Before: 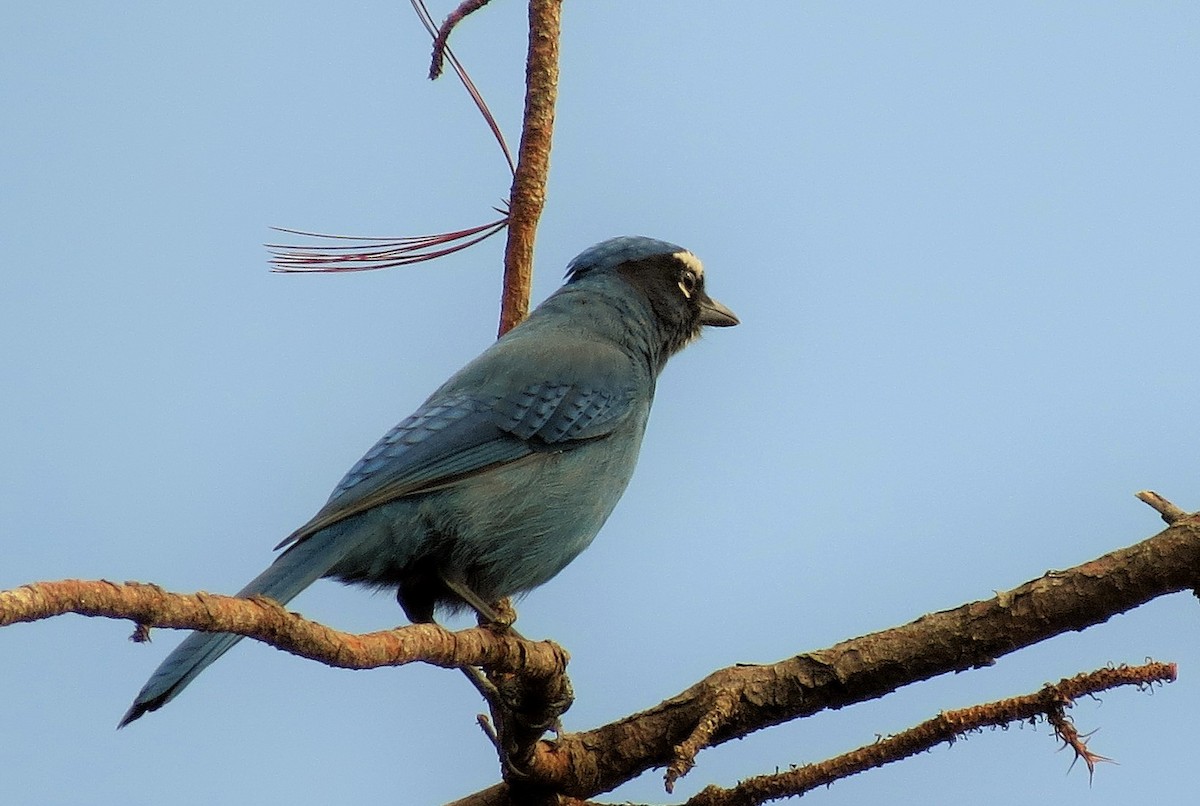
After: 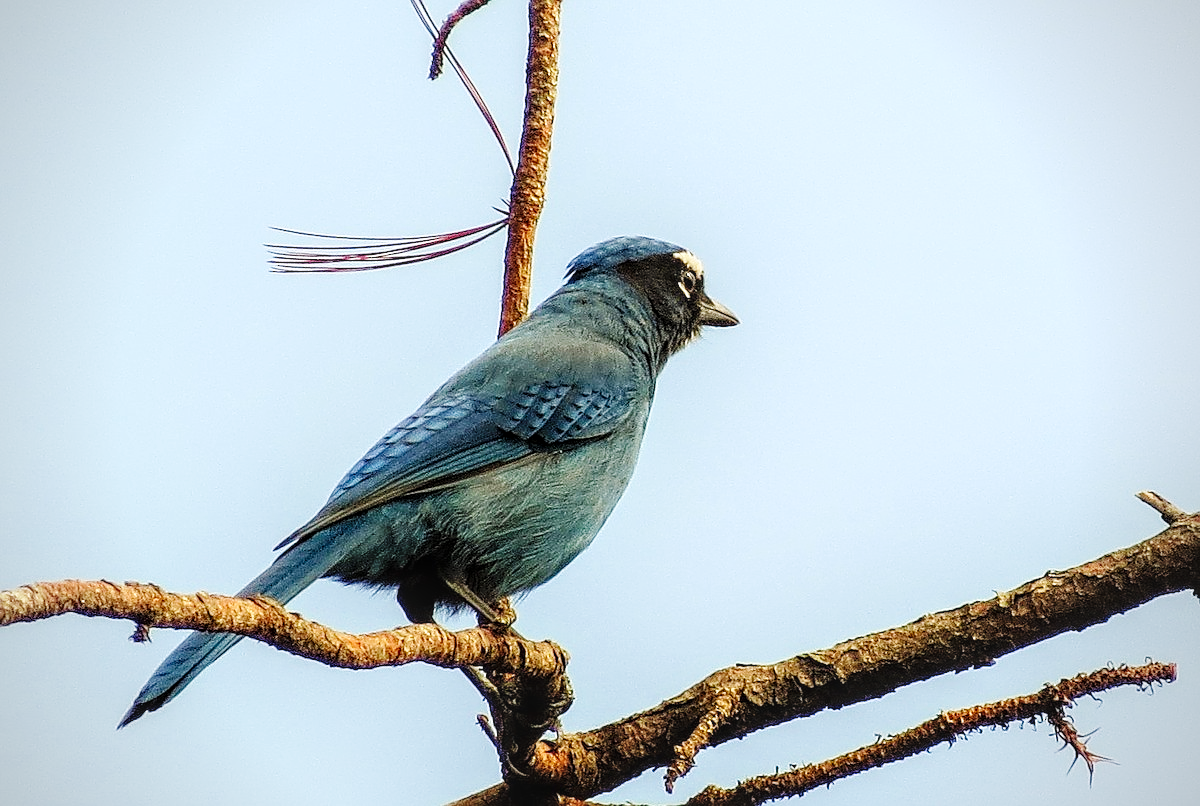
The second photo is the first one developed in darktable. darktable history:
local contrast: detail 130%
exposure: exposure 0.508 EV, compensate highlight preservation false
sharpen: on, module defaults
vignetting: fall-off radius 63.13%
base curve: curves: ch0 [(0, 0) (0.036, 0.025) (0.121, 0.166) (0.206, 0.329) (0.605, 0.79) (1, 1)], preserve colors none
